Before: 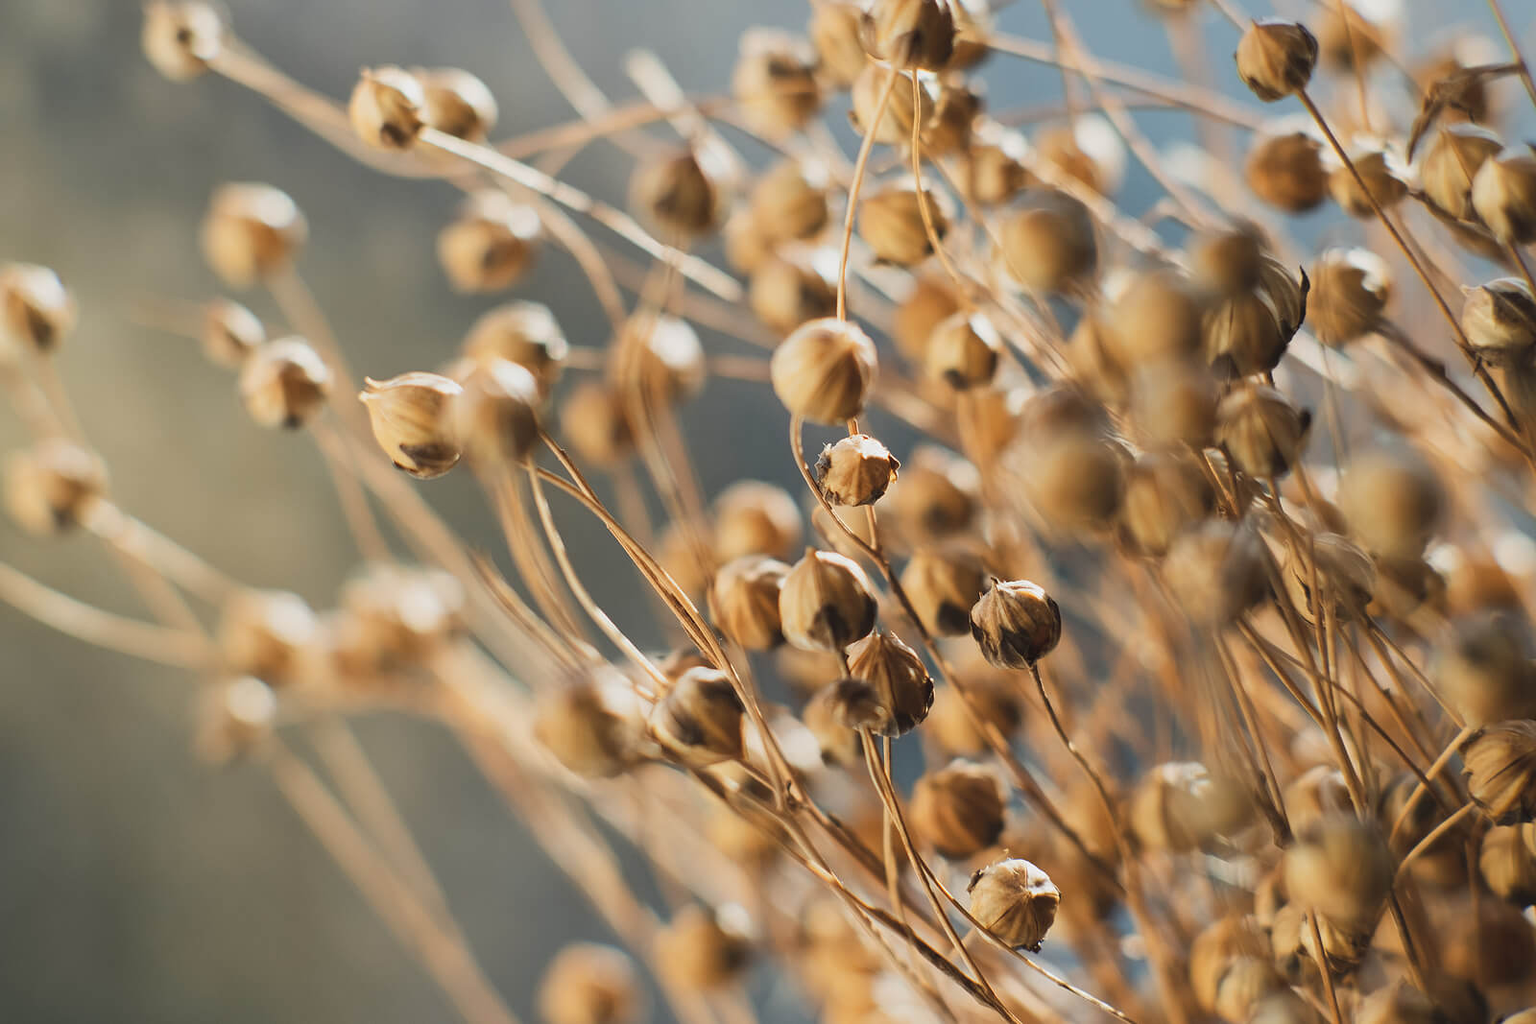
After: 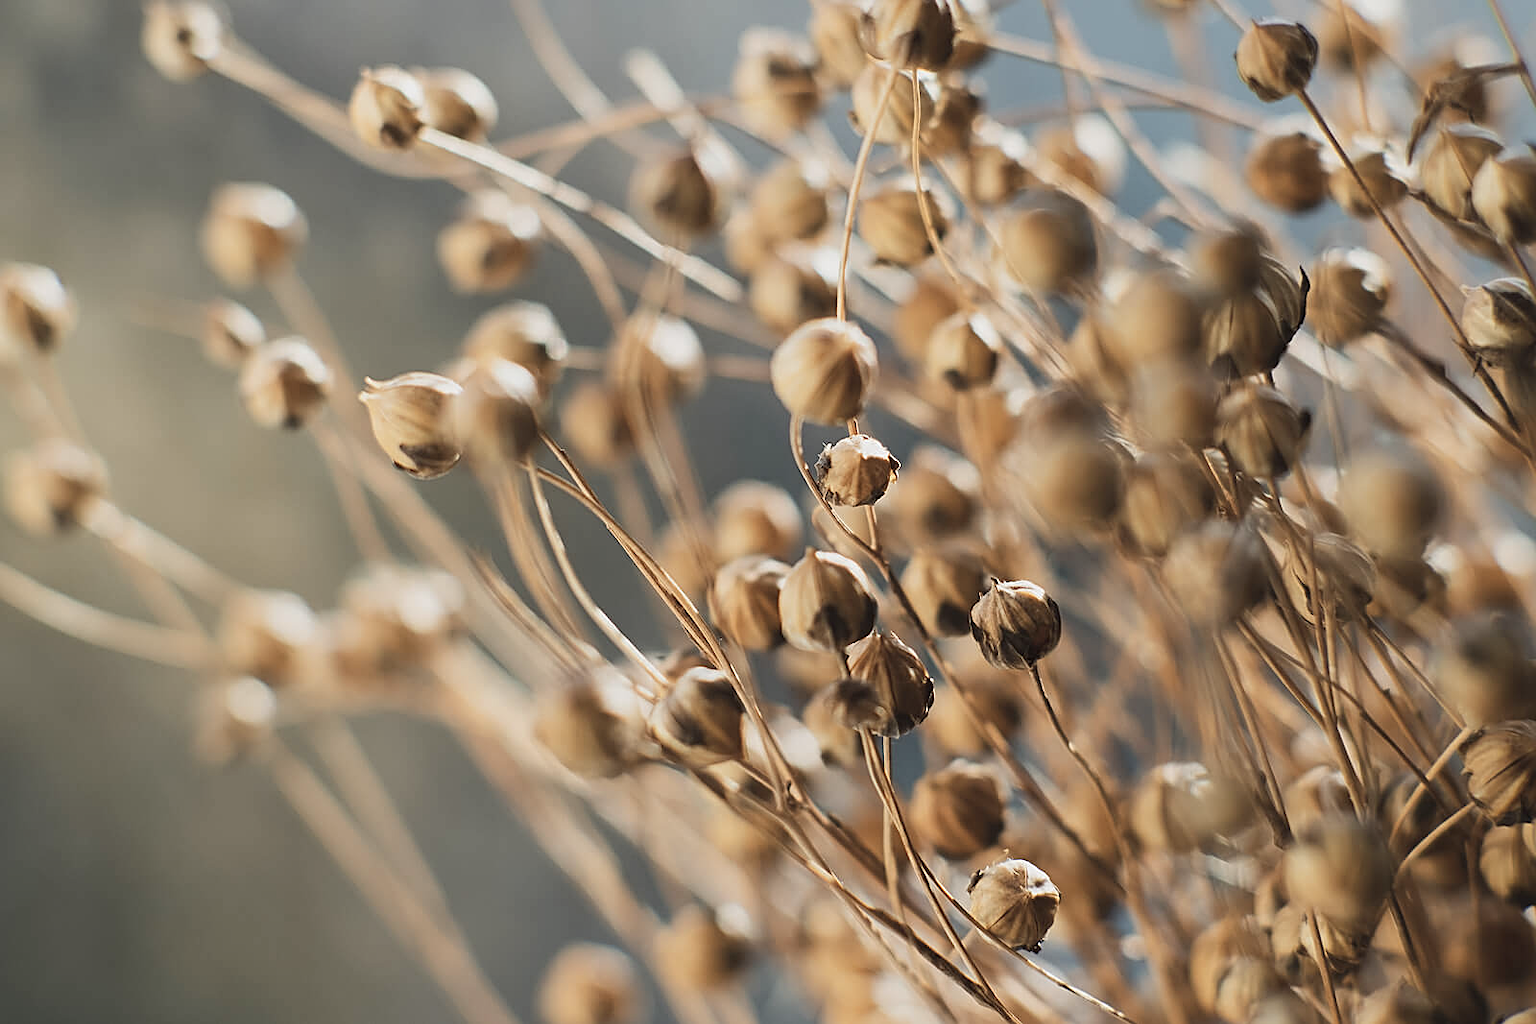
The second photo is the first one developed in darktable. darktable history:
contrast brightness saturation: contrast 0.06, brightness -0.01, saturation -0.23
sharpen: on, module defaults
